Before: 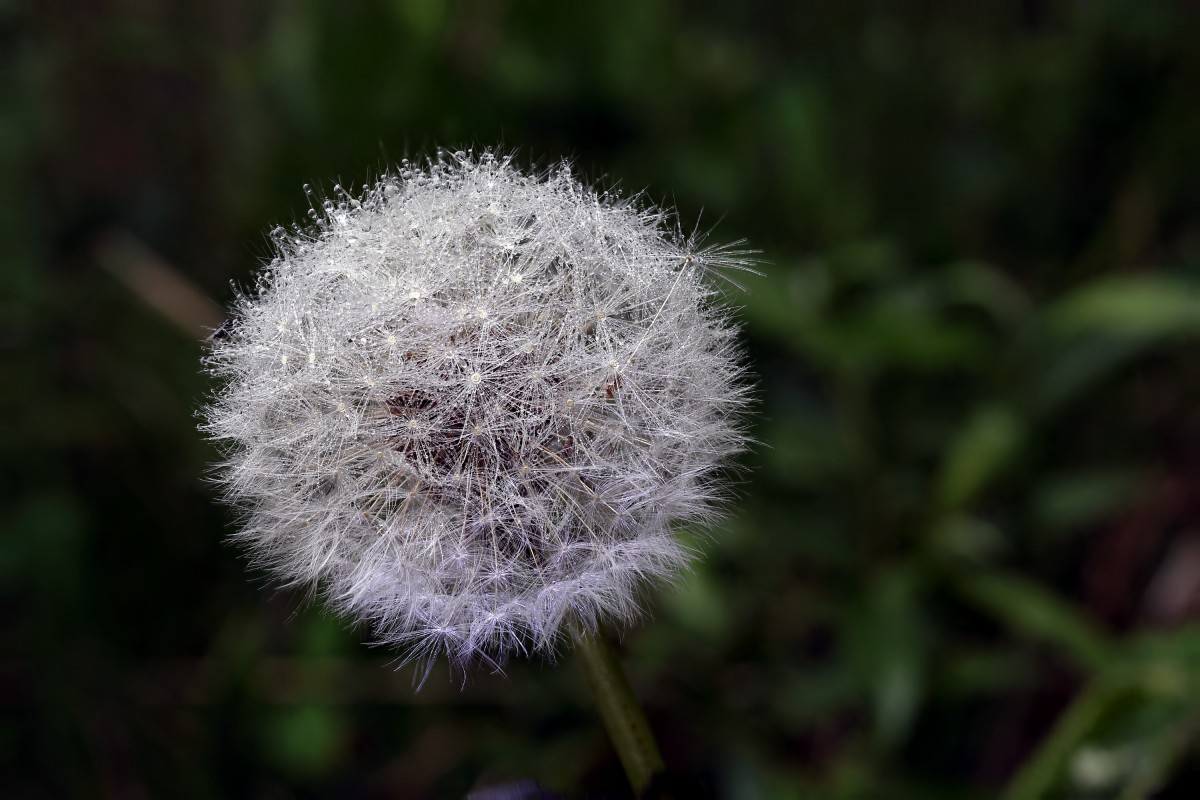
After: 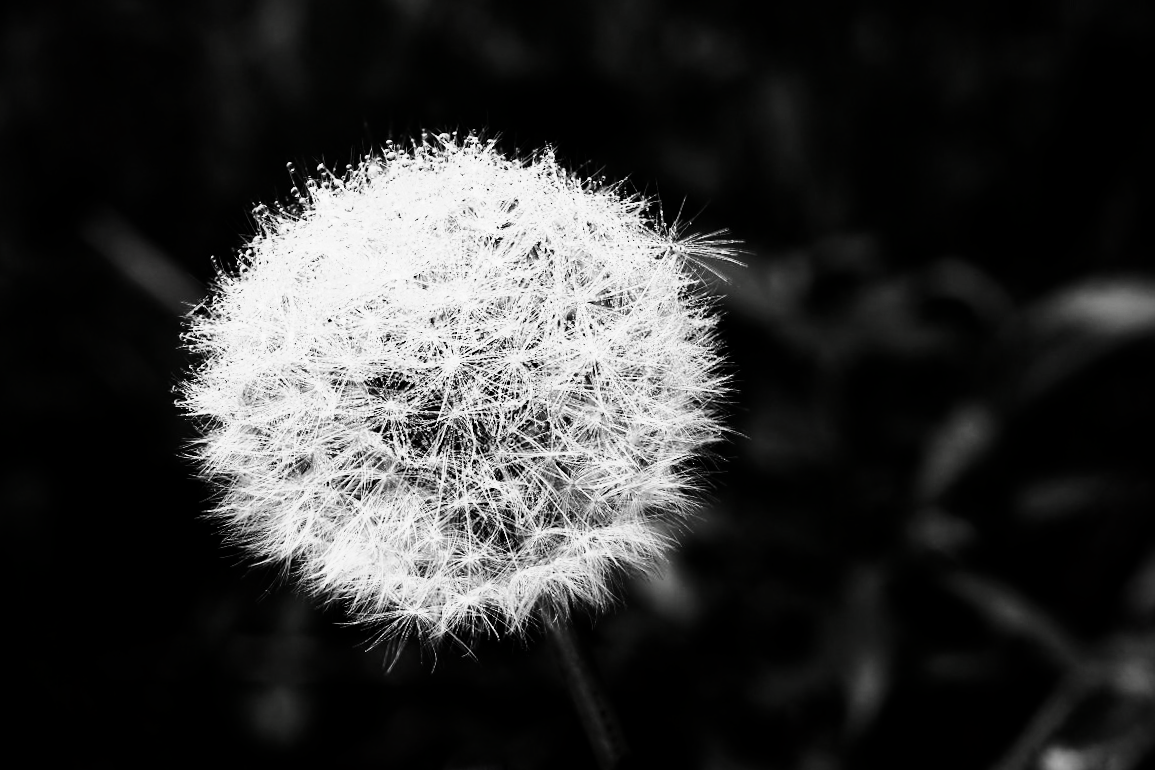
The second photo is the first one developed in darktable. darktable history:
crop and rotate: angle -1.47°
exposure: black level correction 0, exposure 0.691 EV, compensate highlight preservation false
vignetting: on, module defaults
base curve: curves: ch0 [(0, 0) (0.007, 0.004) (0.027, 0.03) (0.046, 0.07) (0.207, 0.54) (0.442, 0.872) (0.673, 0.972) (1, 1)], preserve colors none
contrast brightness saturation: contrast -0.033, brightness -0.595, saturation -0.983
